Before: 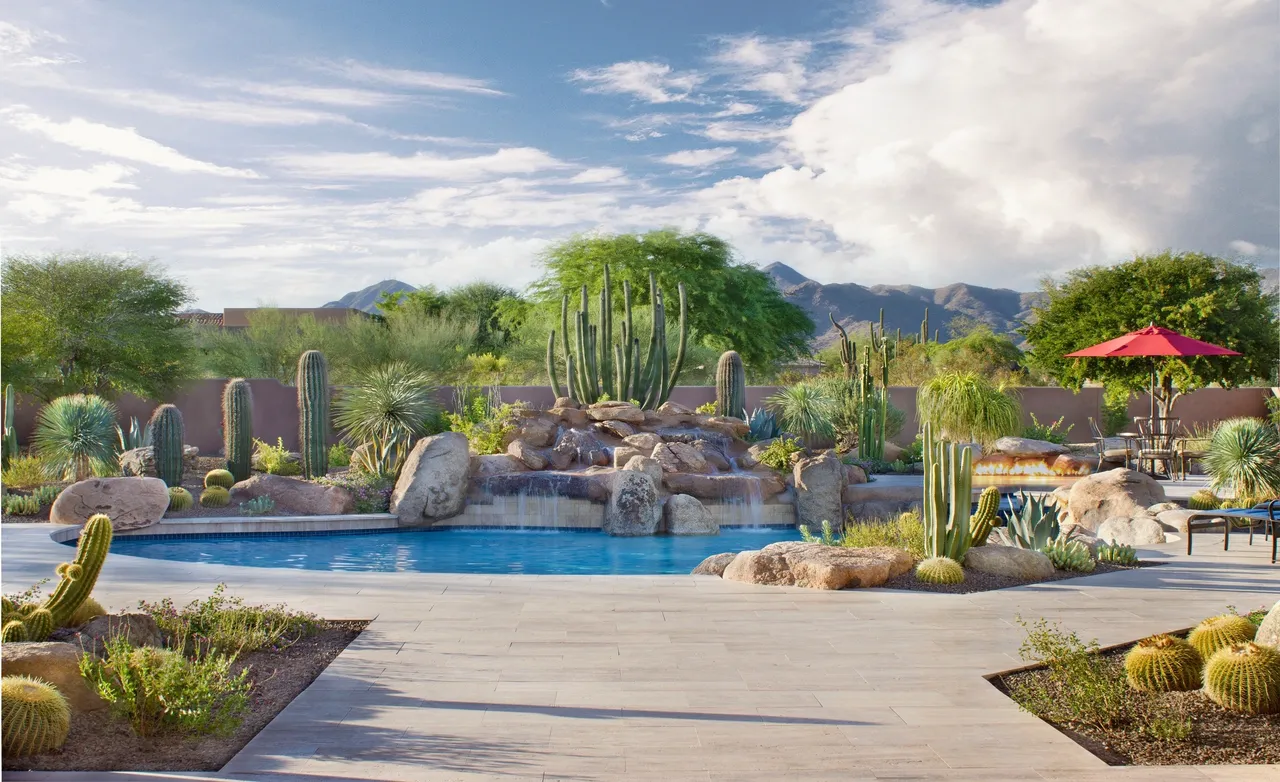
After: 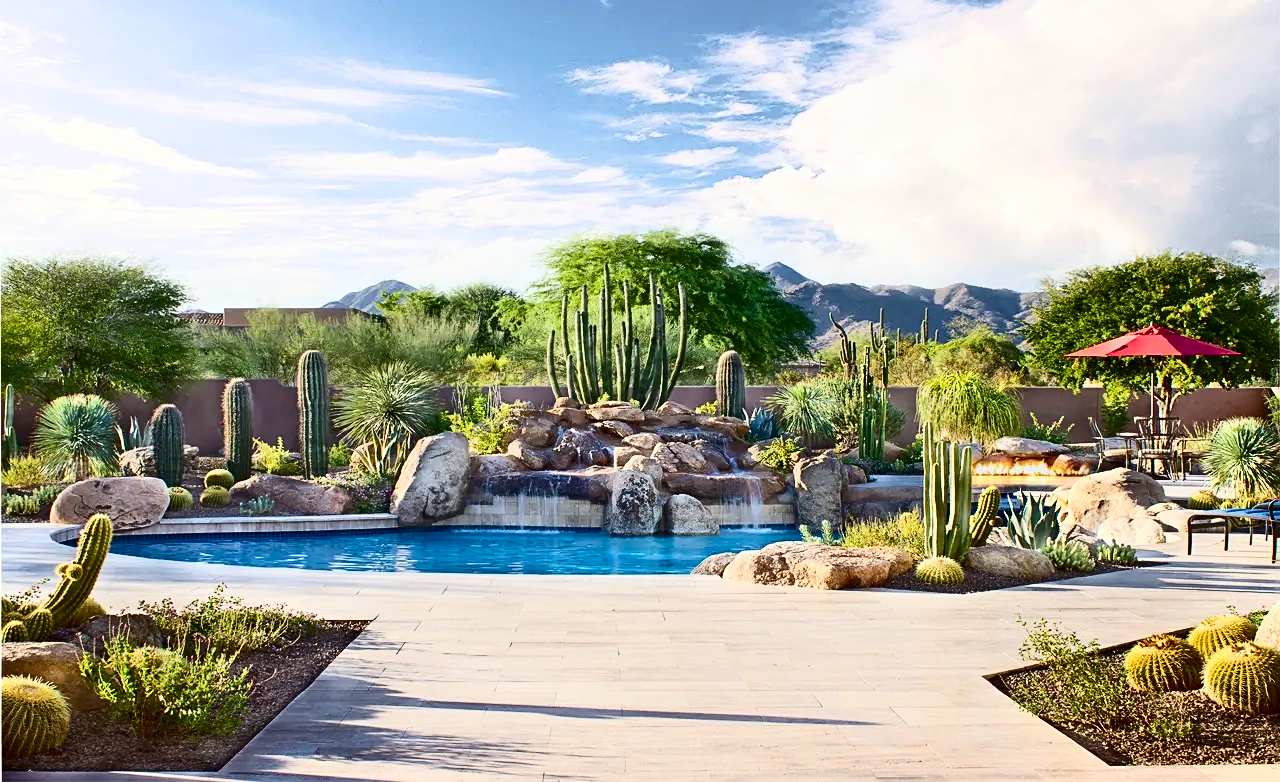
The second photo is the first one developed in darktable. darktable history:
sharpen: on, module defaults
contrast brightness saturation: contrast 0.404, brightness 0.053, saturation 0.264
